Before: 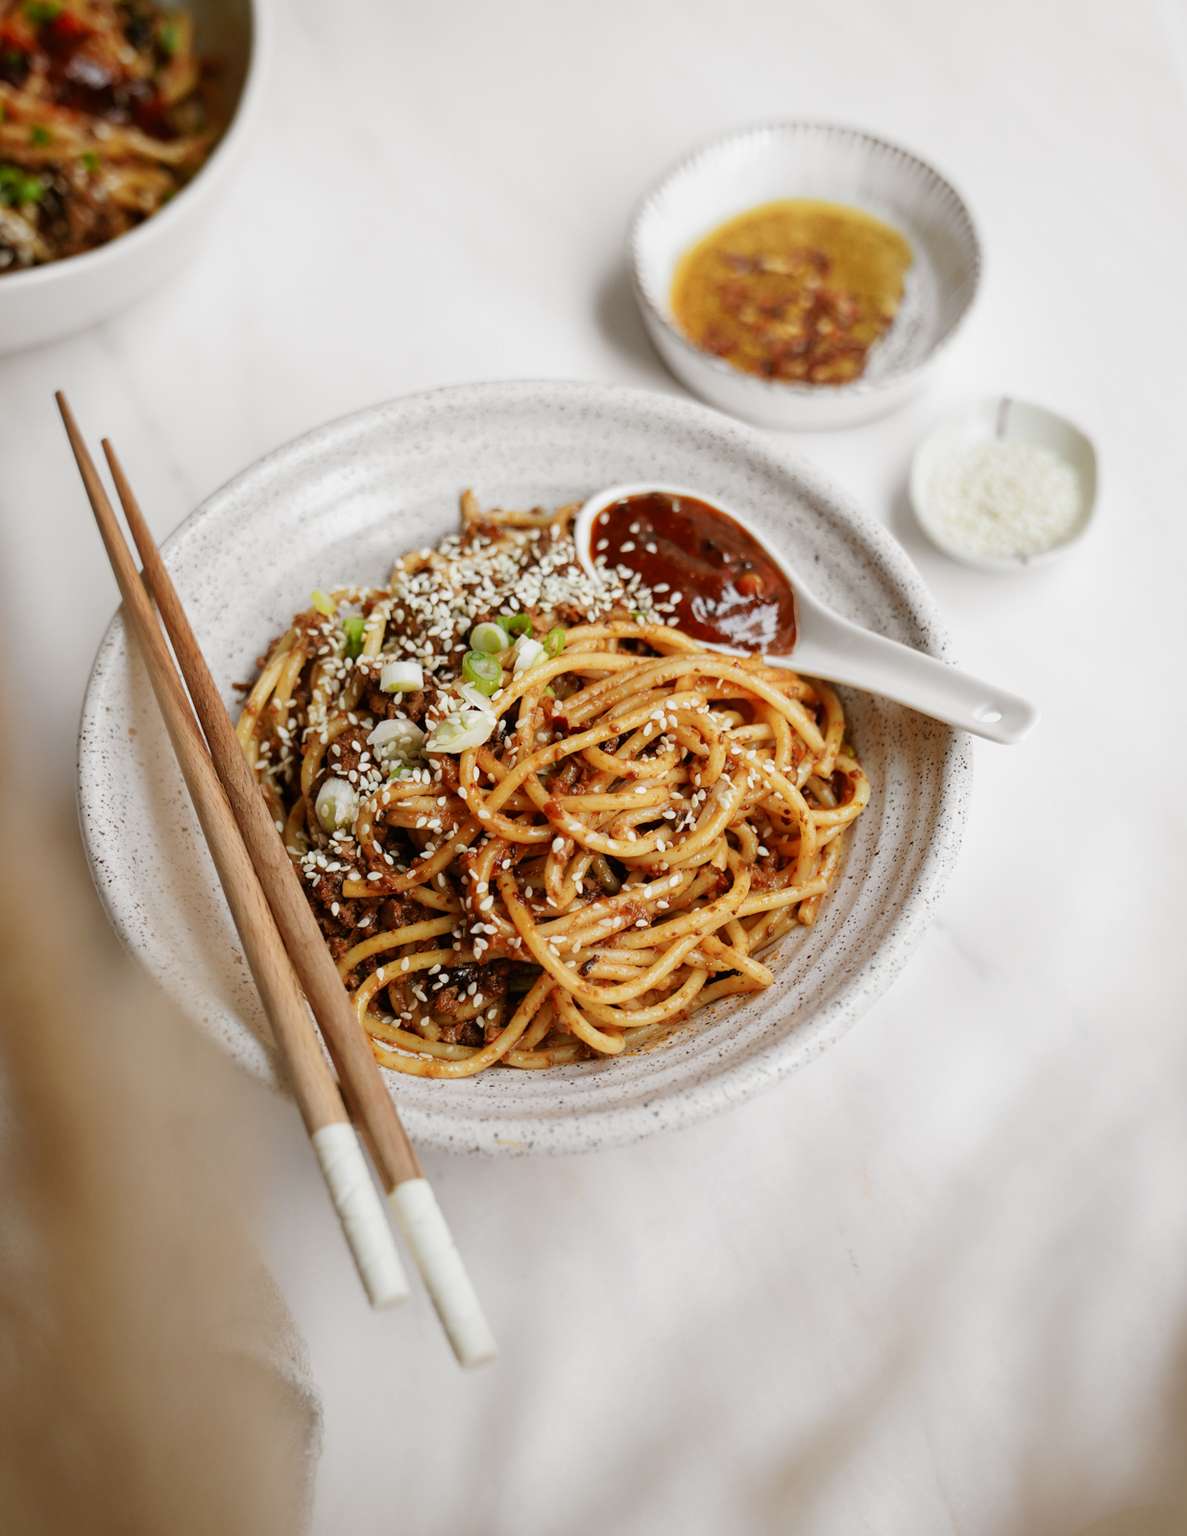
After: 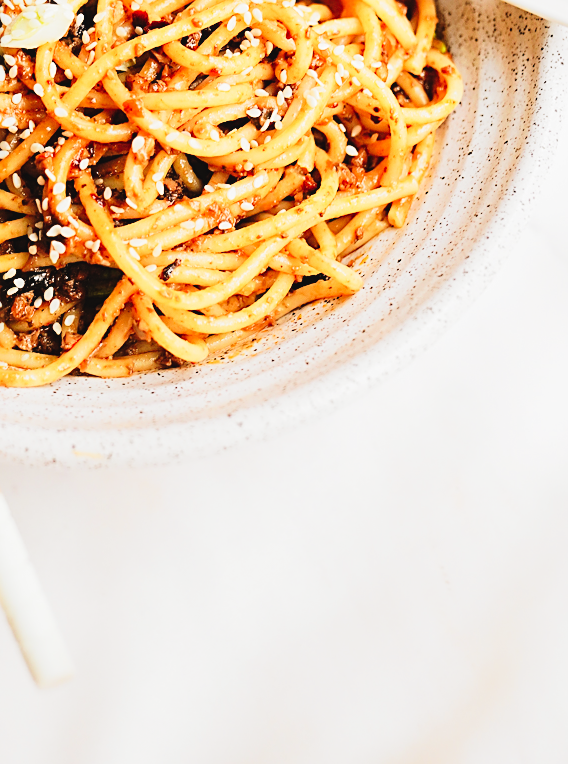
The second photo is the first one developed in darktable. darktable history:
sharpen: on, module defaults
tone equalizer: -7 EV 0.143 EV, -6 EV 0.572 EV, -5 EV 1.18 EV, -4 EV 1.31 EV, -3 EV 1.15 EV, -2 EV 0.6 EV, -1 EV 0.16 EV, edges refinement/feathering 500, mask exposure compensation -1.57 EV, preserve details no
crop: left 35.877%, top 46.021%, right 18.125%, bottom 6.215%
tone curve: curves: ch0 [(0, 0.039) (0.104, 0.103) (0.273, 0.267) (0.448, 0.487) (0.704, 0.761) (0.886, 0.922) (0.994, 0.971)]; ch1 [(0, 0) (0.335, 0.298) (0.446, 0.413) (0.485, 0.487) (0.515, 0.503) (0.566, 0.563) (0.641, 0.655) (1, 1)]; ch2 [(0, 0) (0.314, 0.301) (0.421, 0.411) (0.502, 0.494) (0.528, 0.54) (0.557, 0.559) (0.612, 0.605) (0.722, 0.686) (1, 1)], preserve colors none
exposure: exposure 0.207 EV, compensate highlight preservation false
